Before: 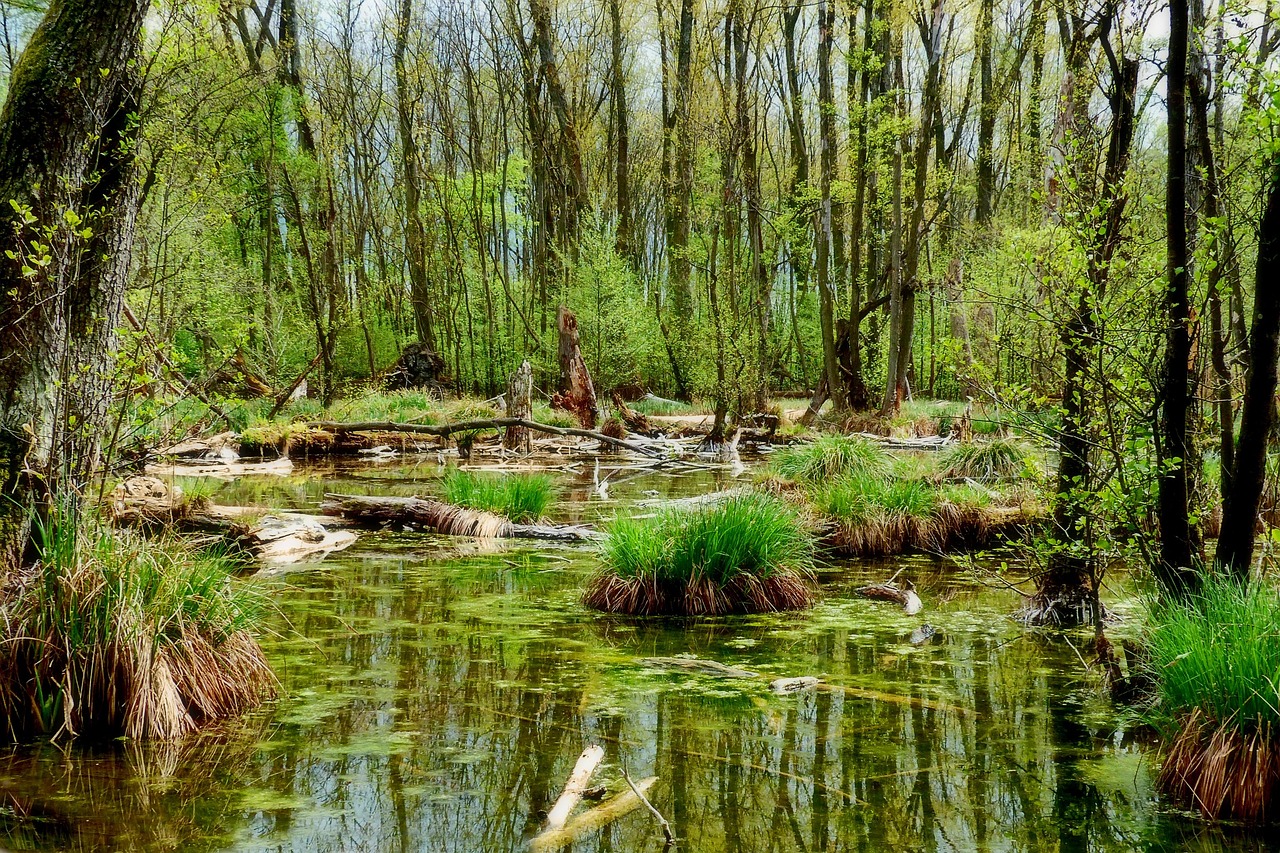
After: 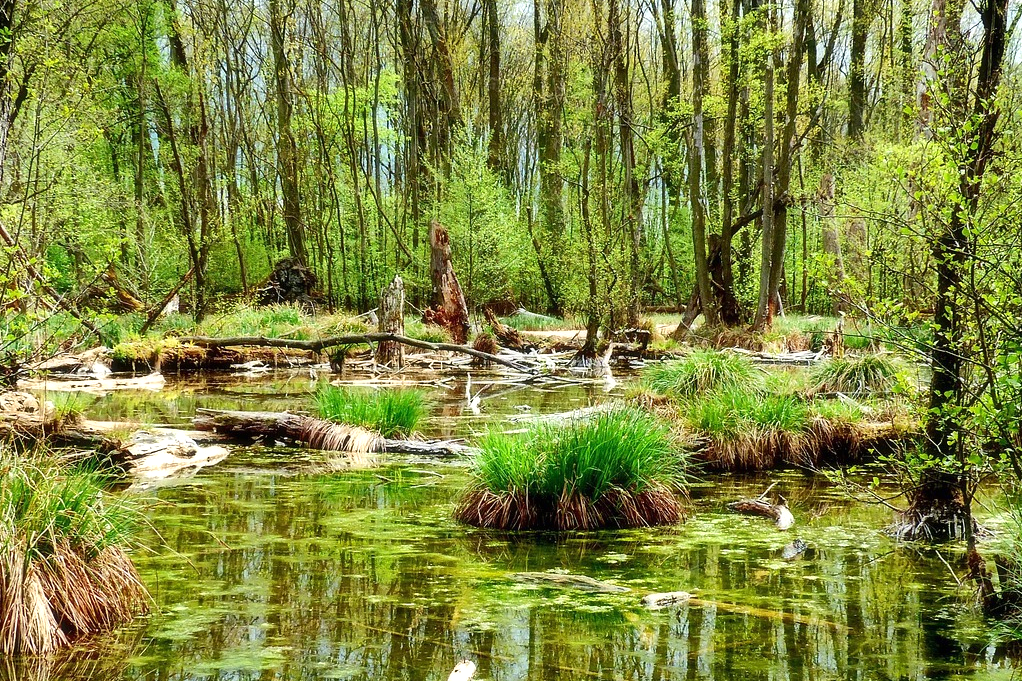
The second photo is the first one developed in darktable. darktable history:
crop and rotate: left 10.071%, top 10.071%, right 10.02%, bottom 10.02%
grain: coarseness 0.09 ISO, strength 10%
exposure: black level correction 0, exposure 0.5 EV, compensate highlight preservation false
